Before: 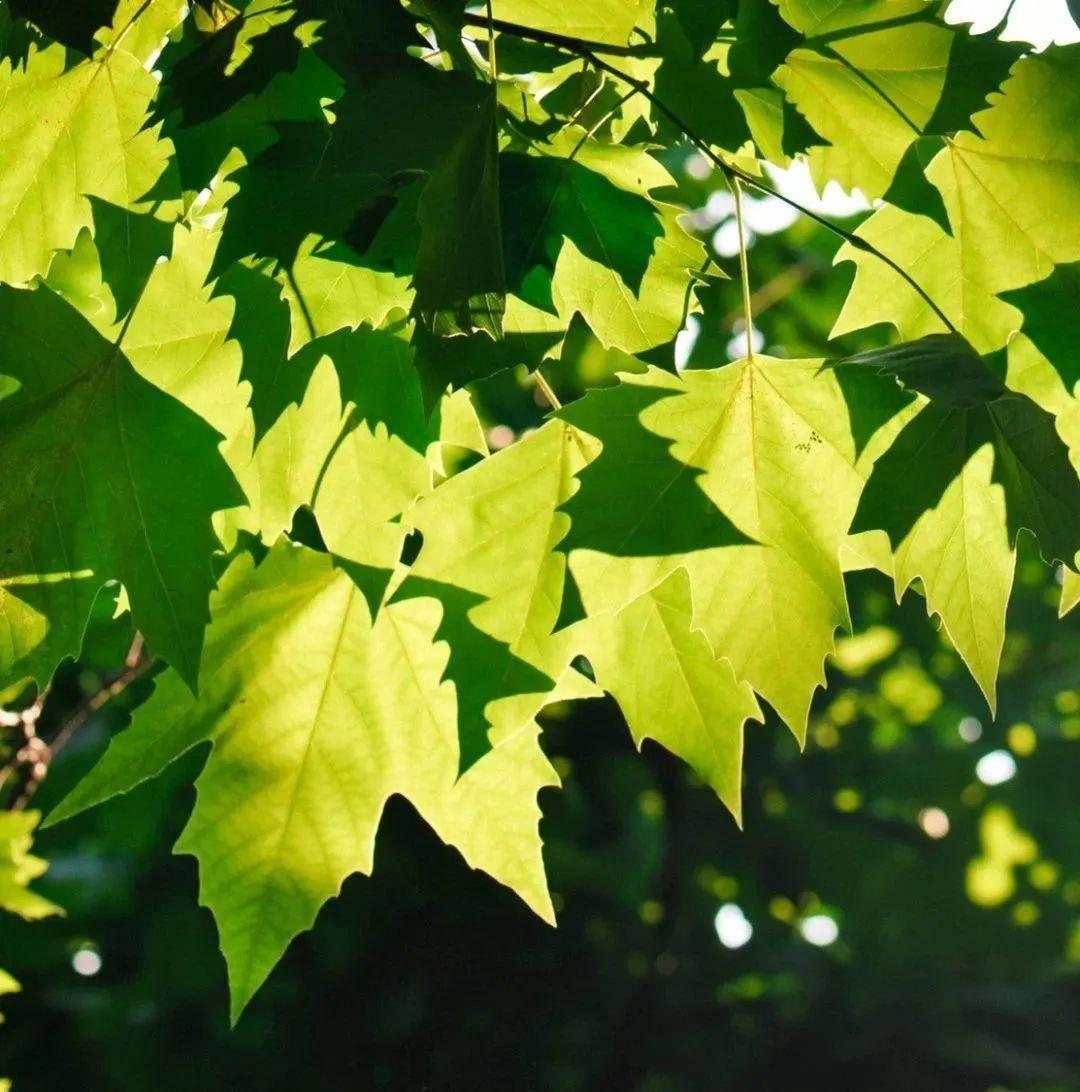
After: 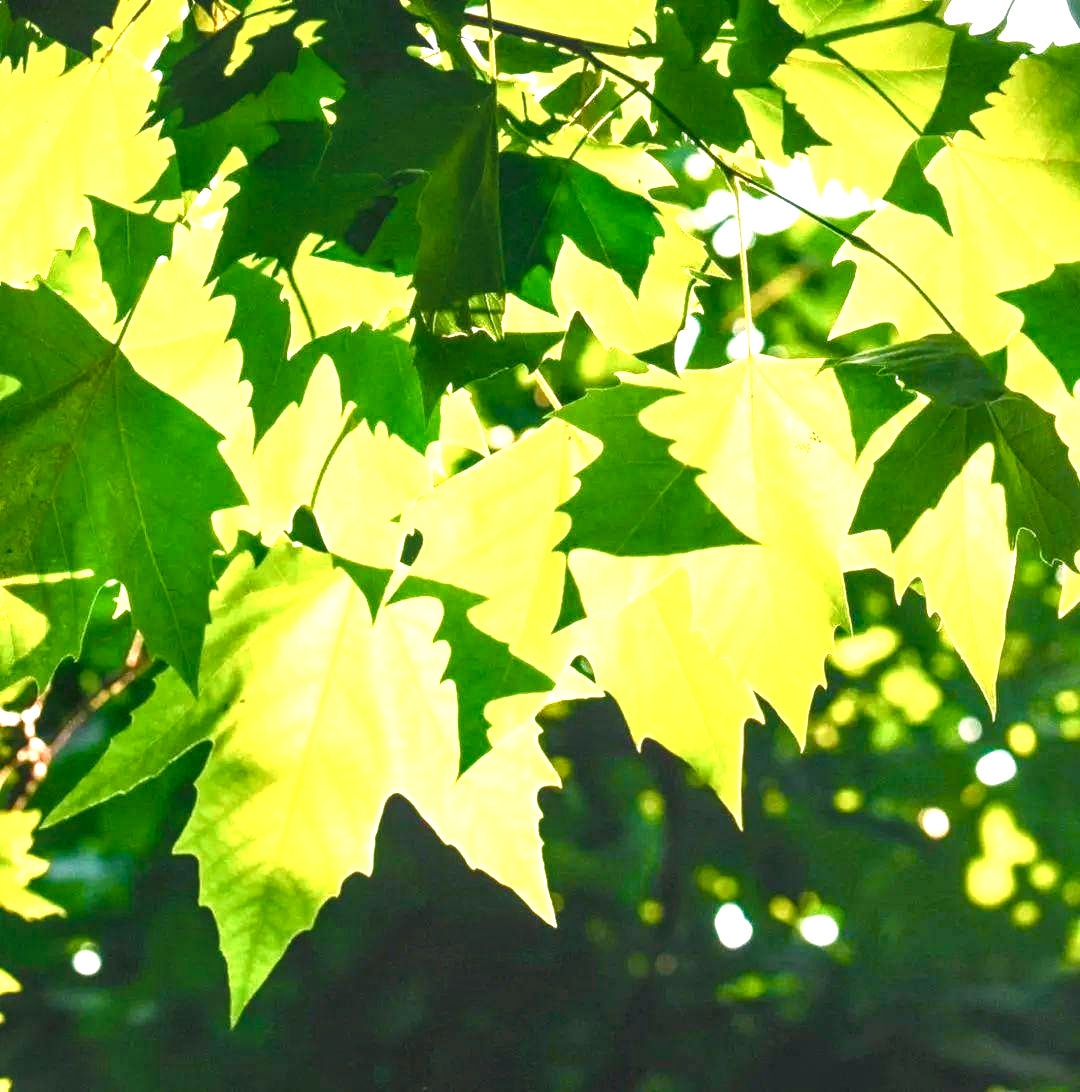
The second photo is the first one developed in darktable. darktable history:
color balance rgb: shadows lift › chroma 1%, shadows lift › hue 217.2°, power › hue 310.8°, highlights gain › chroma 2%, highlights gain › hue 44.4°, global offset › luminance 0.25%, global offset › hue 171.6°, perceptual saturation grading › global saturation 14.09%, perceptual saturation grading › highlights -30%, perceptual saturation grading › shadows 50.67%, global vibrance 25%, contrast 20%
exposure: black level correction -0.002, exposure 1.115 EV, compensate highlight preservation false
local contrast: on, module defaults
